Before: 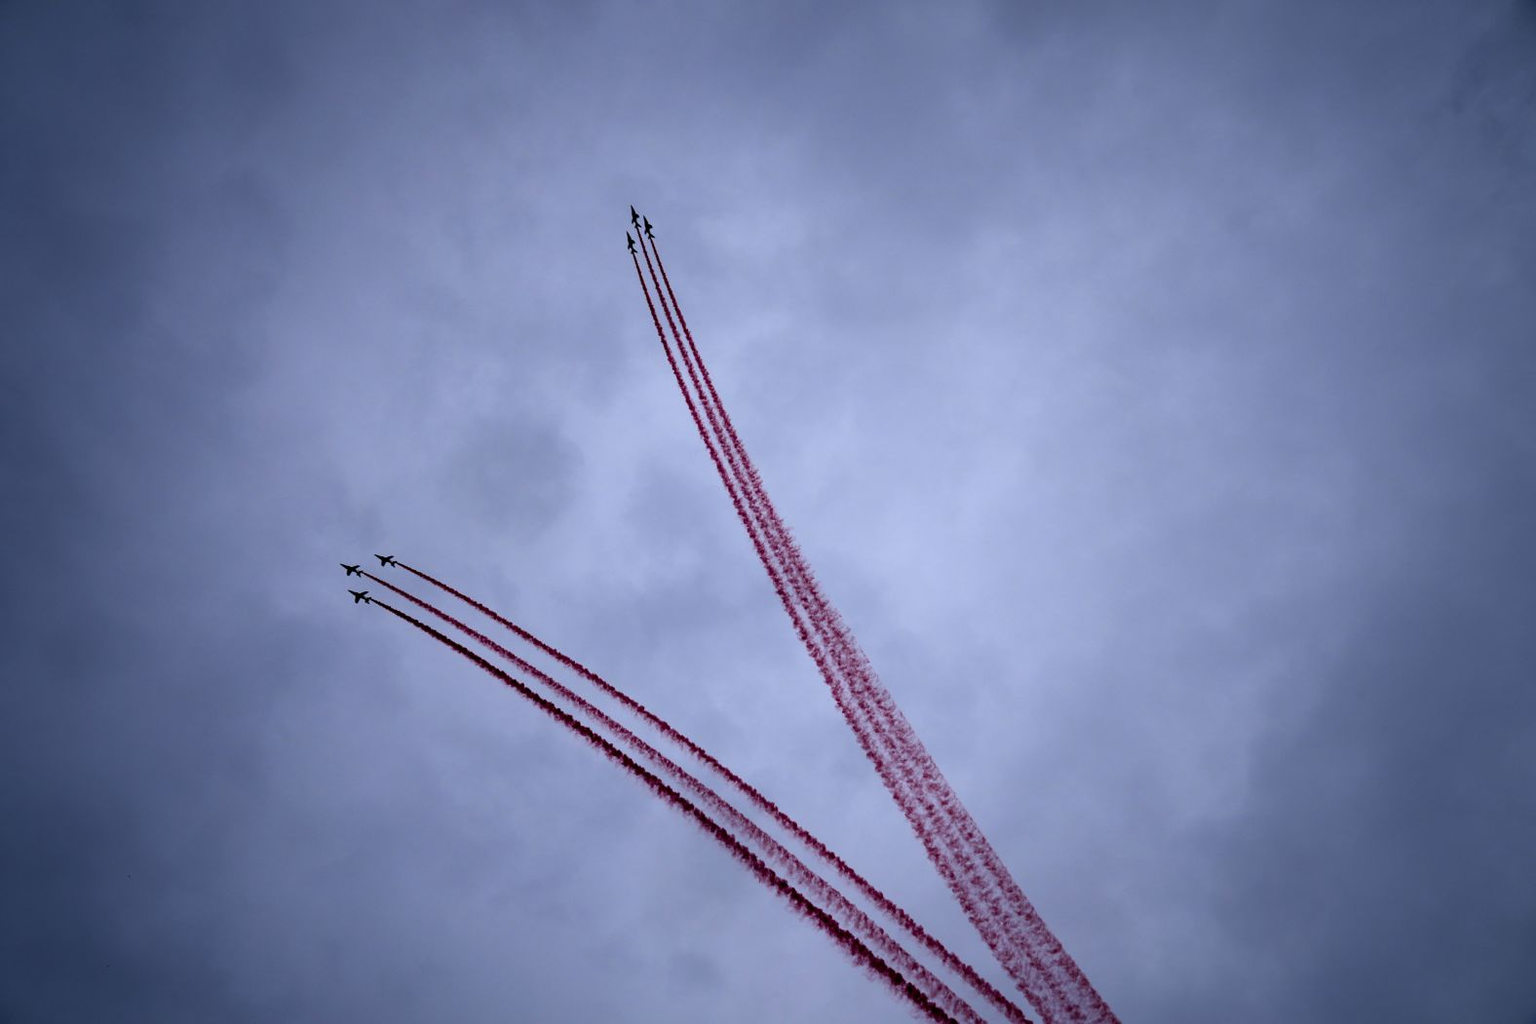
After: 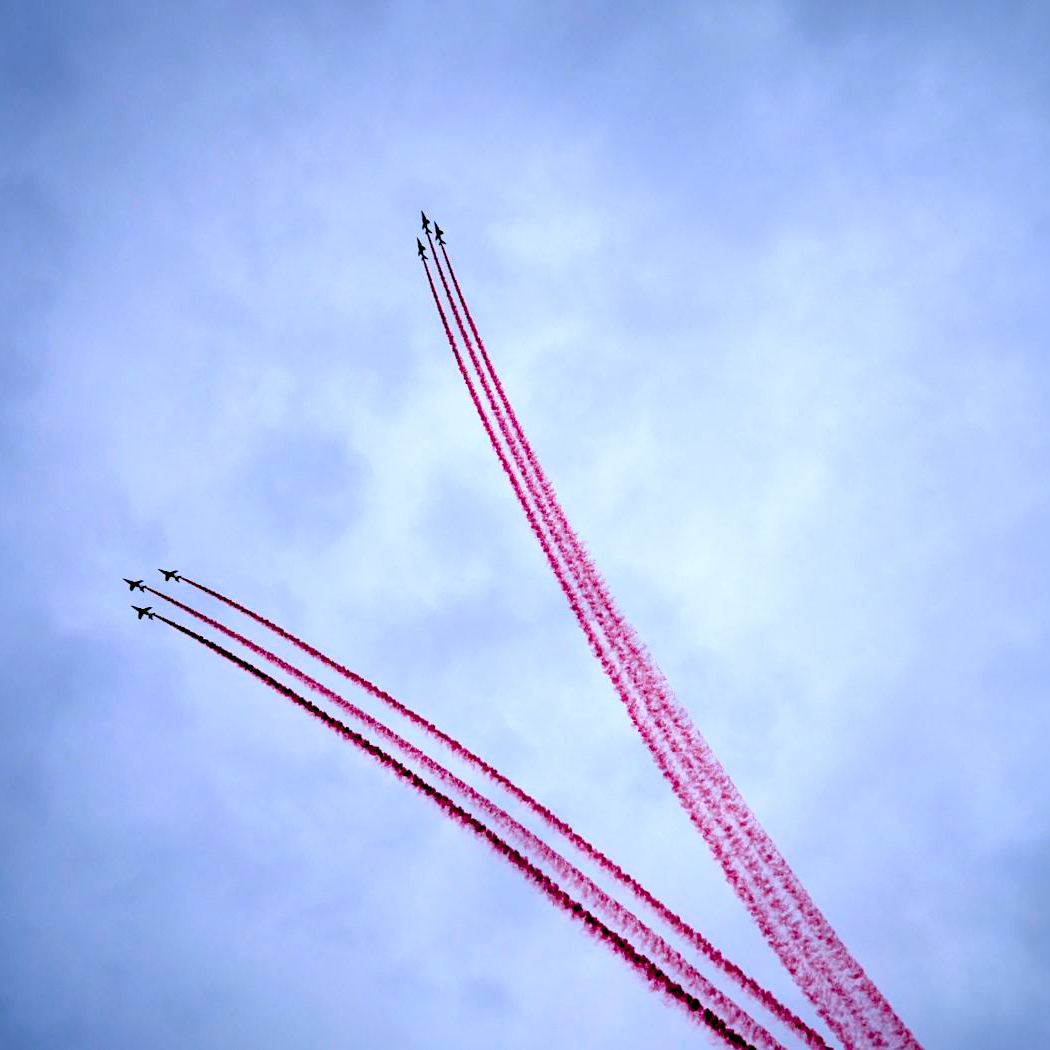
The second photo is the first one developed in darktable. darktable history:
shadows and highlights: shadows 62.66, white point adjustment 0.37, highlights -34.44, compress 83.82%
local contrast: mode bilateral grid, contrast 20, coarseness 50, detail 120%, midtone range 0.2
levels: levels [0.036, 0.364, 0.827]
crop and rotate: left 14.385%, right 18.948%
